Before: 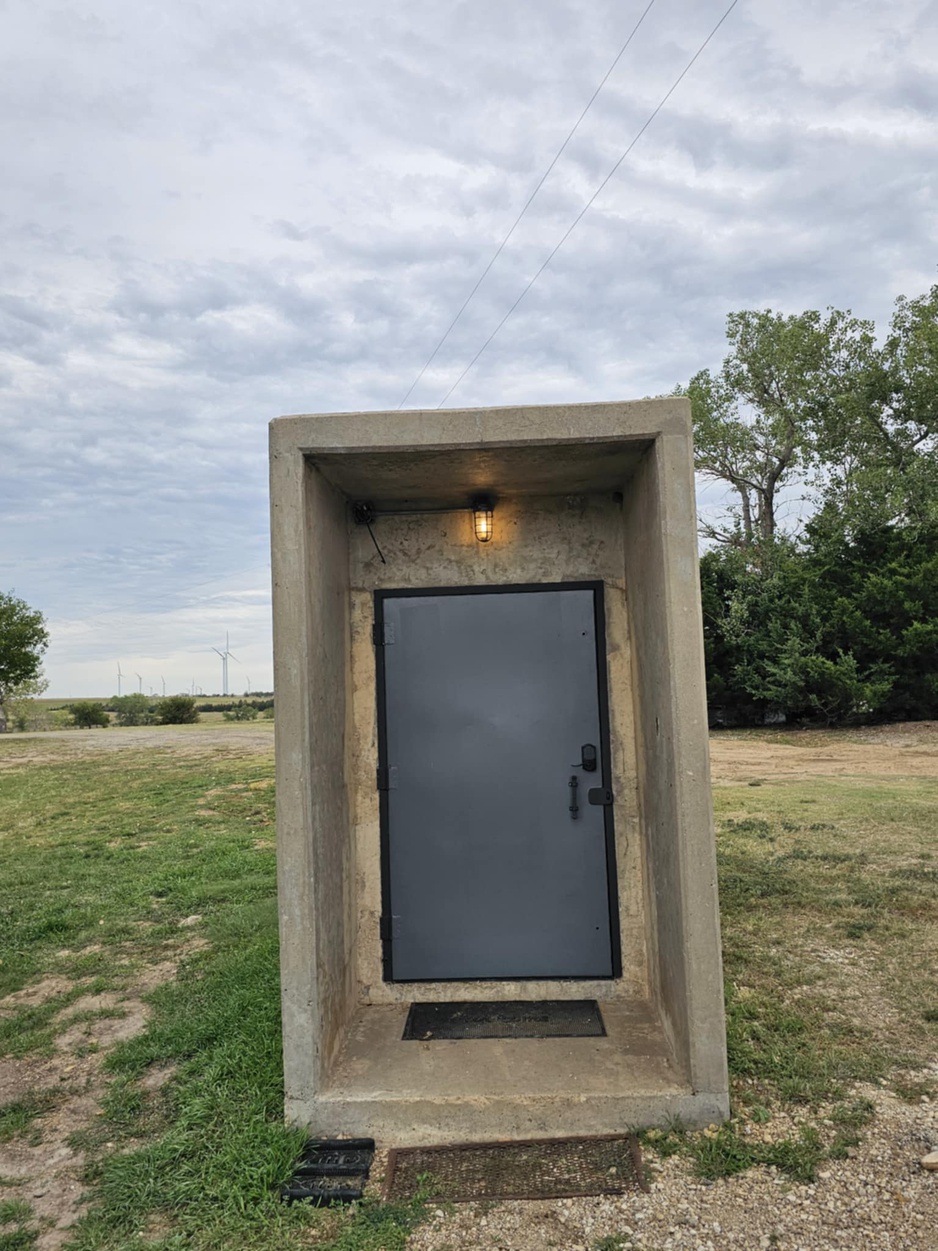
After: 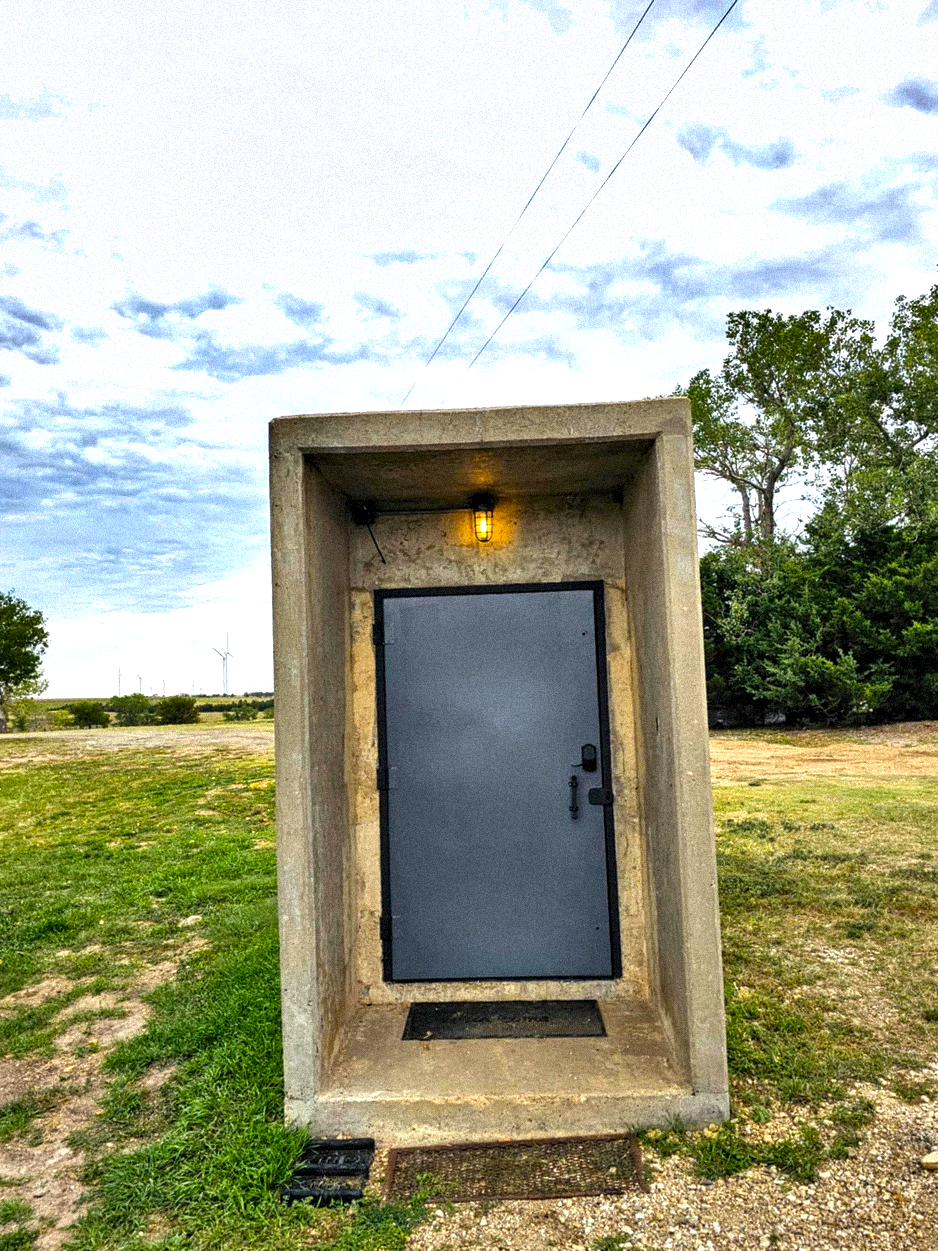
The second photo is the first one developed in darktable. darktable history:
local contrast: detail 135%, midtone range 0.75
shadows and highlights: shadows 60, highlights -60.23, soften with gaussian
color balance rgb: linear chroma grading › global chroma 20%, perceptual saturation grading › global saturation 25%, perceptual brilliance grading › global brilliance 20%, global vibrance 20%
grain: strength 35%, mid-tones bias 0%
